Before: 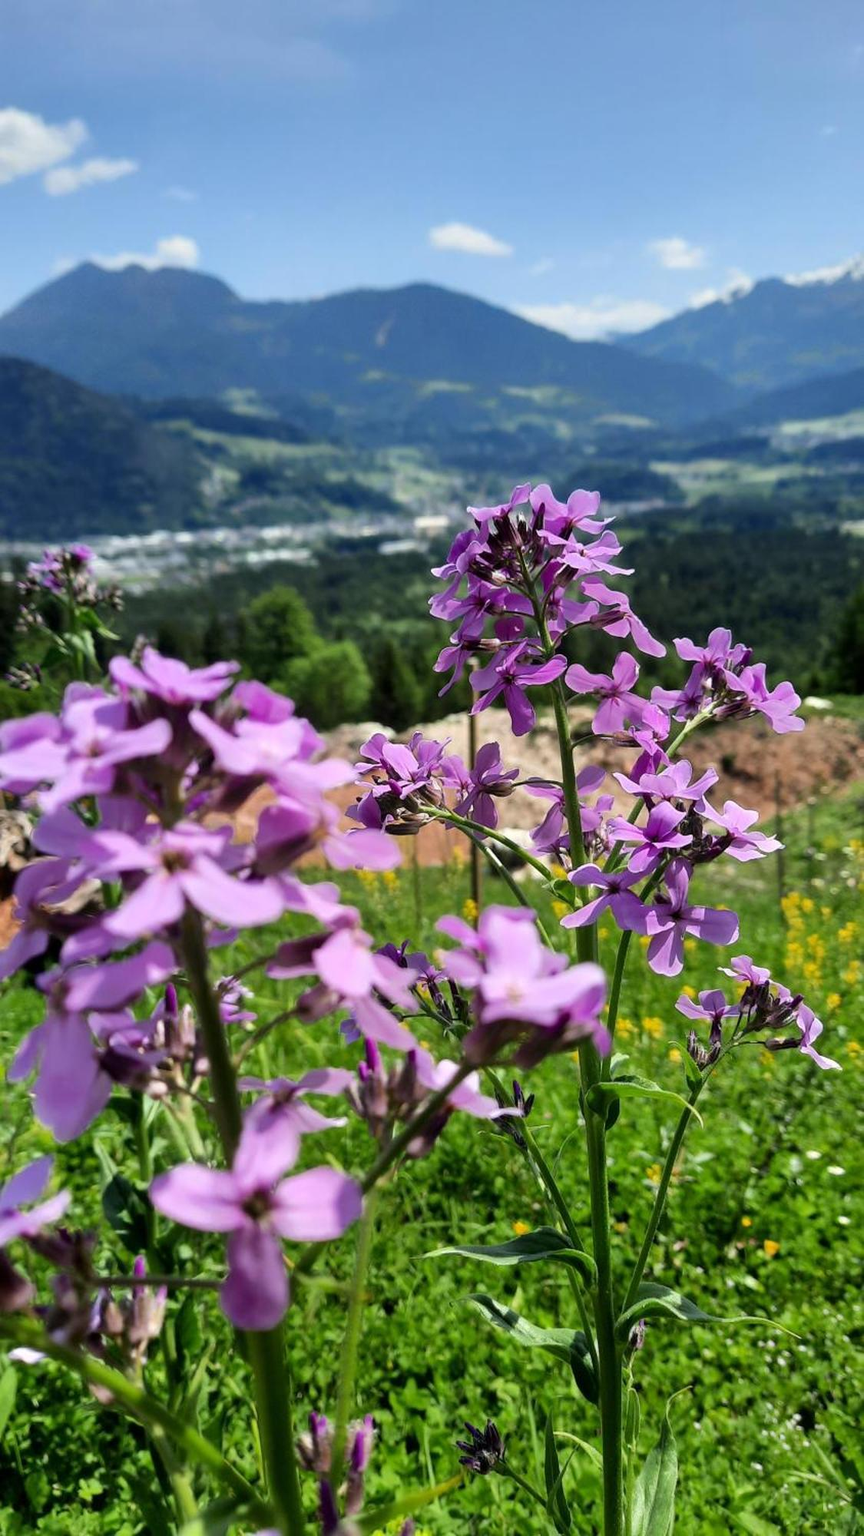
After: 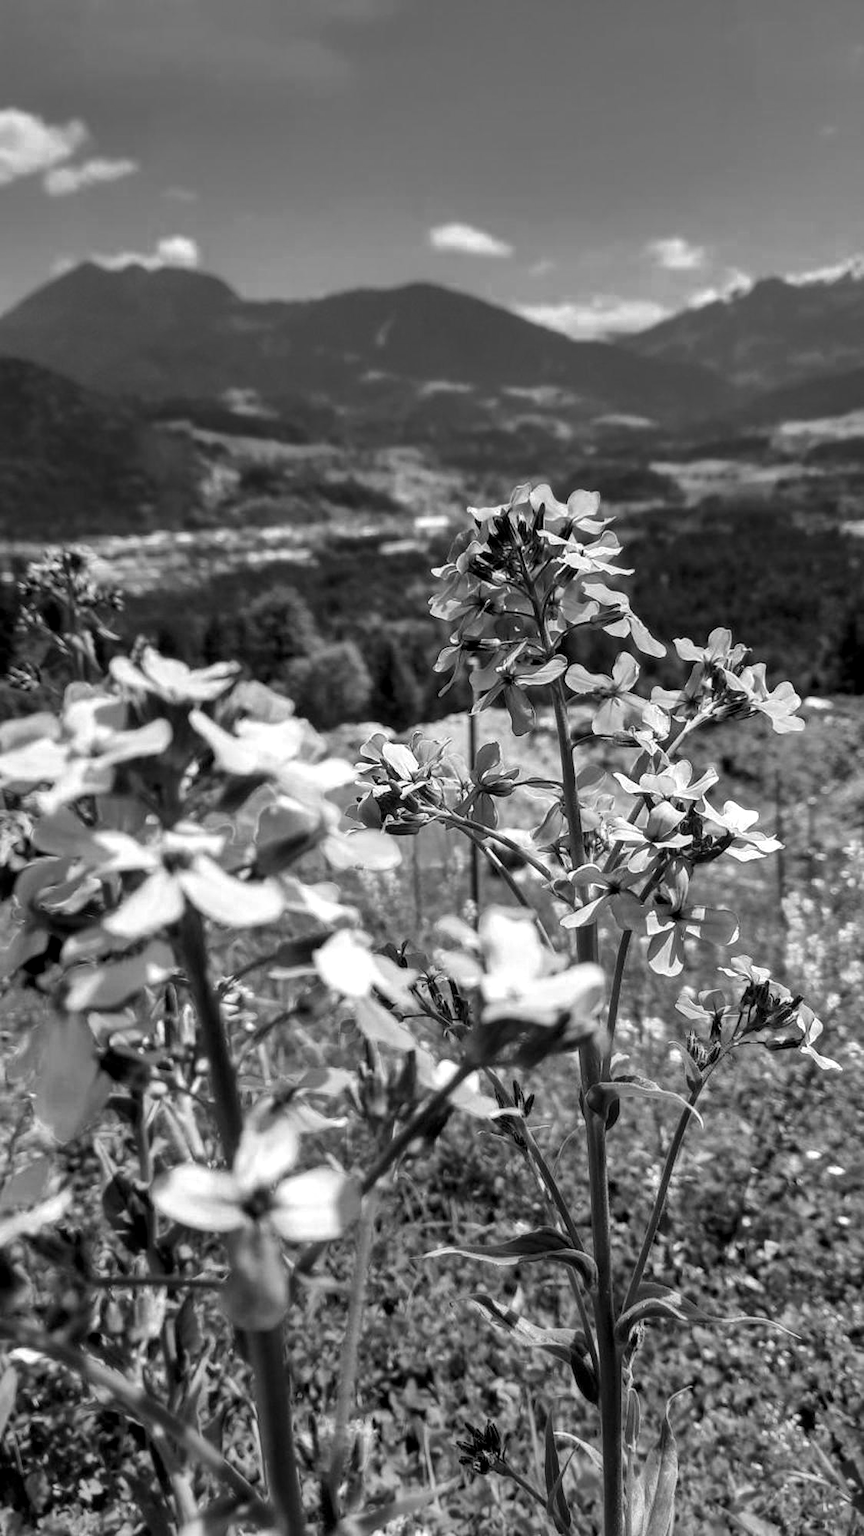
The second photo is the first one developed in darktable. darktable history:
color zones: curves: ch0 [(0.002, 0.593) (0.143, 0.417) (0.285, 0.541) (0.455, 0.289) (0.608, 0.327) (0.727, 0.283) (0.869, 0.571) (1, 0.603)]; ch1 [(0, 0) (0.143, 0) (0.286, 0) (0.429, 0) (0.571, 0) (0.714, 0) (0.857, 0)], mix 38.47%
local contrast: on, module defaults
